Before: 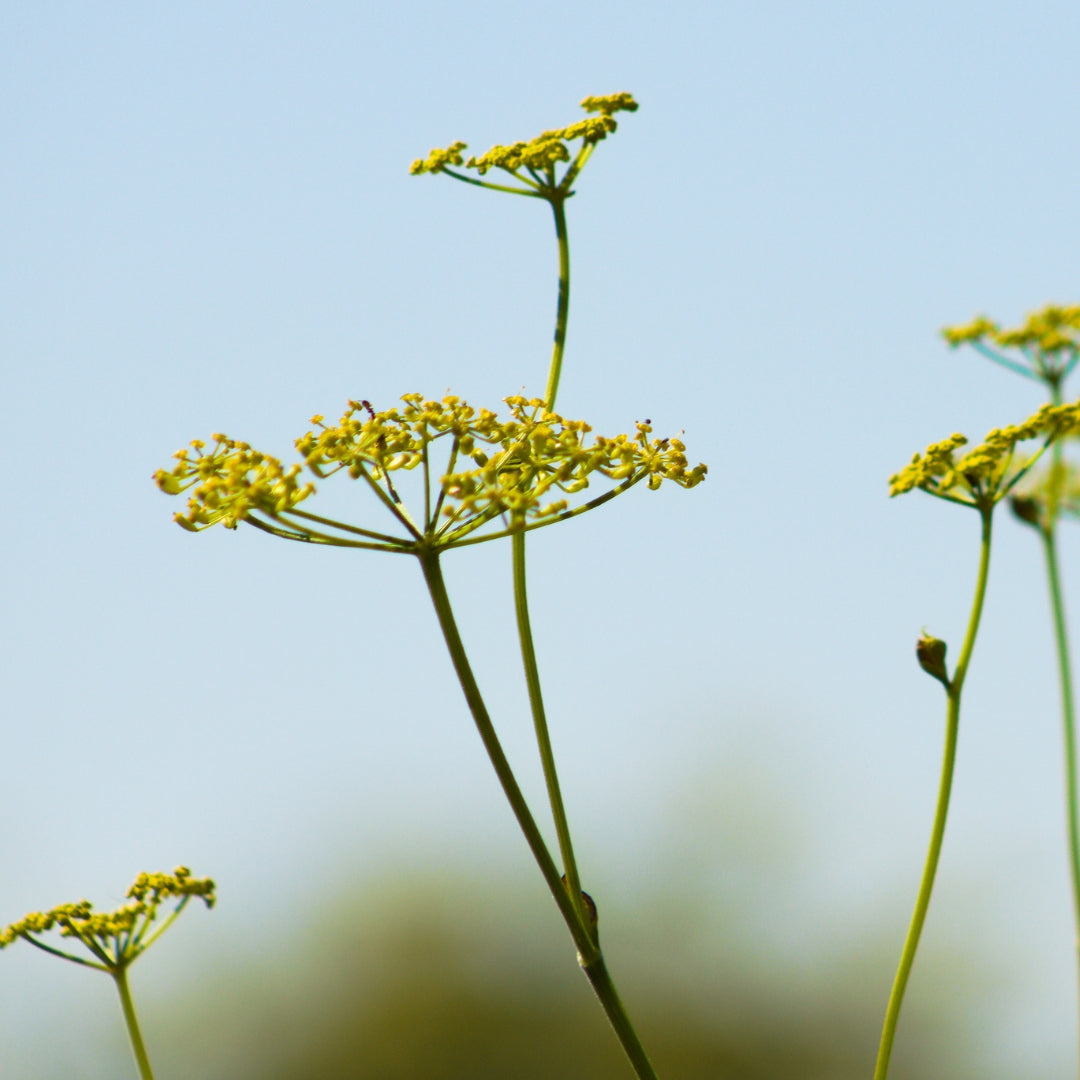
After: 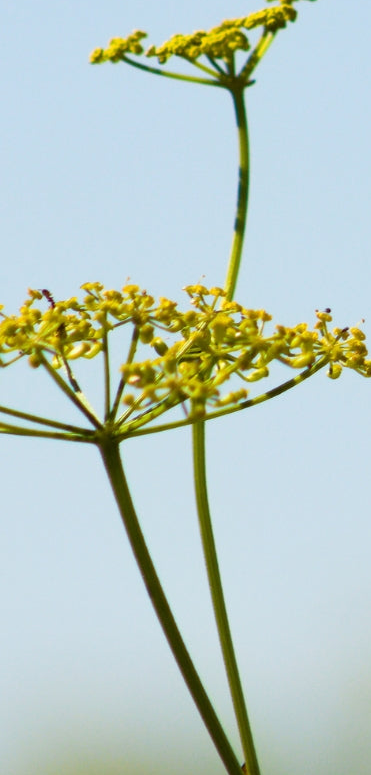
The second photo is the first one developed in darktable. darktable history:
crop and rotate: left 29.667%, top 10.377%, right 35.904%, bottom 17.817%
